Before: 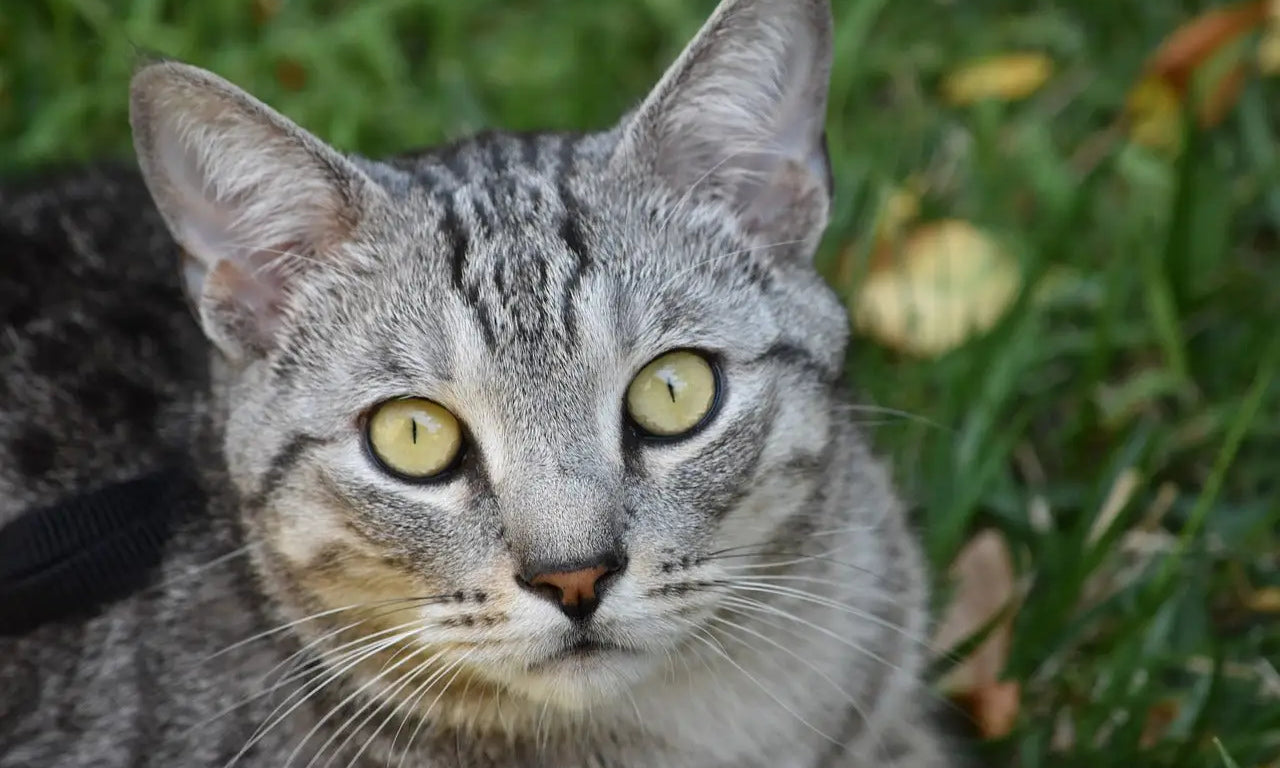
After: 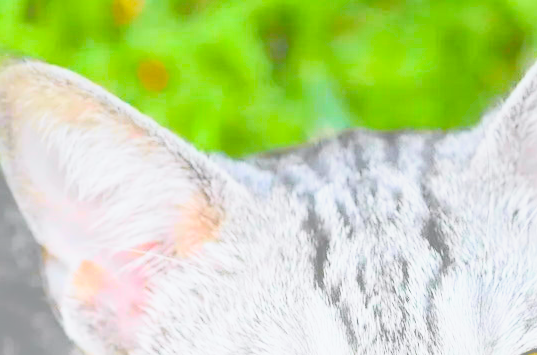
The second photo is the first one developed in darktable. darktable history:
white balance: red 1.009, blue 1.027
color balance rgb: linear chroma grading › global chroma 15%, perceptual saturation grading › global saturation 30%
filmic rgb: middle gray luminance 9.23%, black relative exposure -10.55 EV, white relative exposure 3.45 EV, threshold 6 EV, target black luminance 0%, hardness 5.98, latitude 59.69%, contrast 1.087, highlights saturation mix 5%, shadows ↔ highlights balance 29.23%, add noise in highlights 0, color science v3 (2019), use custom middle-gray values true, iterations of high-quality reconstruction 0, contrast in highlights soft, enable highlight reconstruction true
crop and rotate: left 10.817%, top 0.062%, right 47.194%, bottom 53.626%
bloom: size 38%, threshold 95%, strength 30%
tone curve: curves: ch0 [(0, 0) (0.11, 0.081) (0.256, 0.259) (0.398, 0.475) (0.498, 0.611) (0.65, 0.757) (0.835, 0.883) (1, 0.961)]; ch1 [(0, 0) (0.346, 0.307) (0.408, 0.369) (0.453, 0.457) (0.482, 0.479) (0.502, 0.498) (0.521, 0.51) (0.553, 0.554) (0.618, 0.65) (0.693, 0.727) (1, 1)]; ch2 [(0, 0) (0.358, 0.362) (0.434, 0.46) (0.485, 0.494) (0.5, 0.494) (0.511, 0.508) (0.537, 0.55) (0.579, 0.599) (0.621, 0.693) (1, 1)], color space Lab, independent channels, preserve colors none
